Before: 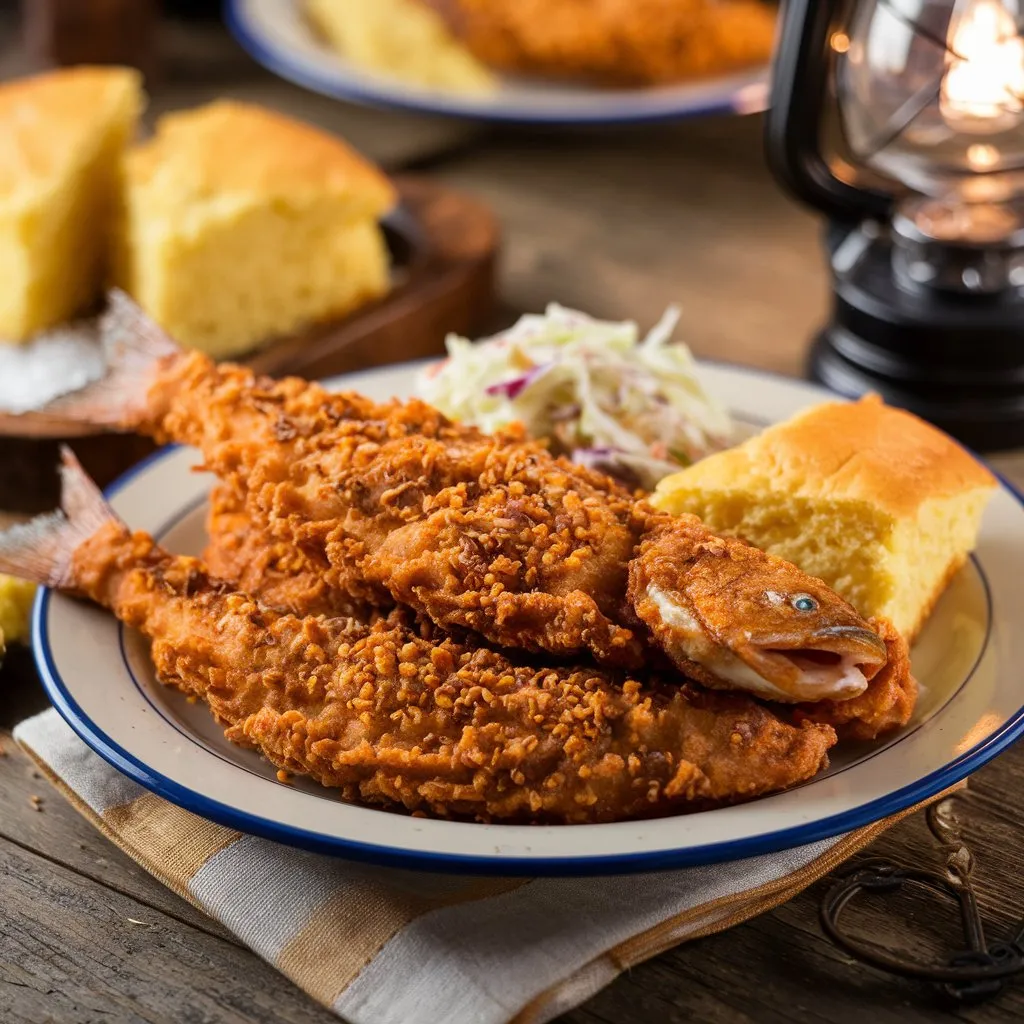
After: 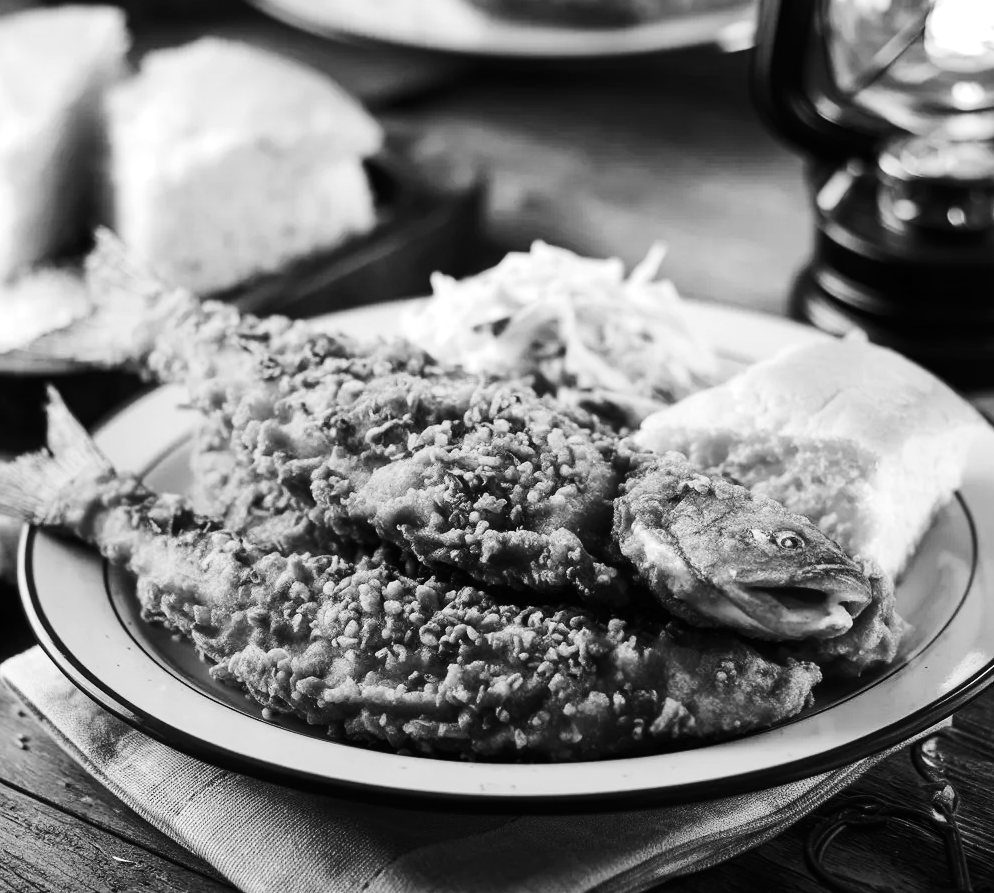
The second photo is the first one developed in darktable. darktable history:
exposure: black level correction 0, exposure 0.6 EV, compensate highlight preservation false
crop: left 1.507%, top 6.147%, right 1.379%, bottom 6.637%
tone curve: curves: ch0 [(0, 0) (0.003, 0.006) (0.011, 0.01) (0.025, 0.017) (0.044, 0.029) (0.069, 0.043) (0.1, 0.064) (0.136, 0.091) (0.177, 0.128) (0.224, 0.162) (0.277, 0.206) (0.335, 0.258) (0.399, 0.324) (0.468, 0.404) (0.543, 0.499) (0.623, 0.595) (0.709, 0.693) (0.801, 0.786) (0.898, 0.883) (1, 1)], preserve colors none
contrast brightness saturation: contrast 0.28
monochrome: a -74.22, b 78.2
